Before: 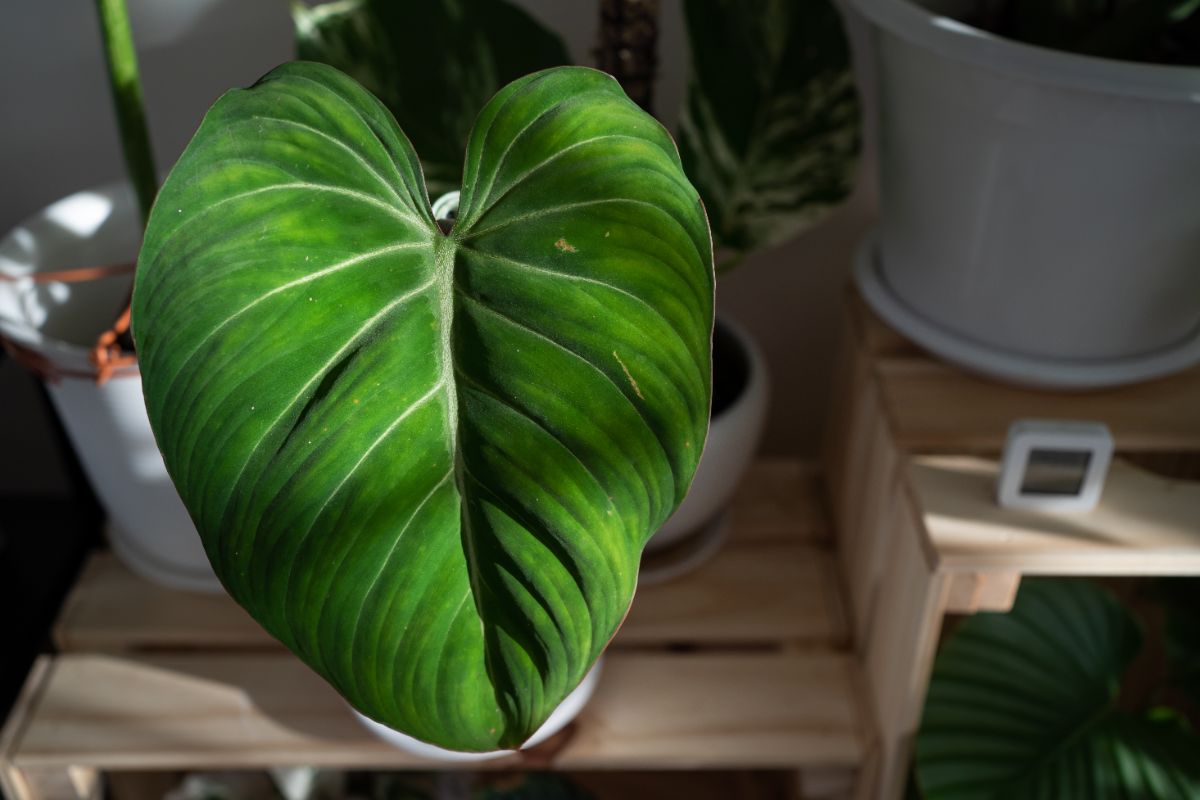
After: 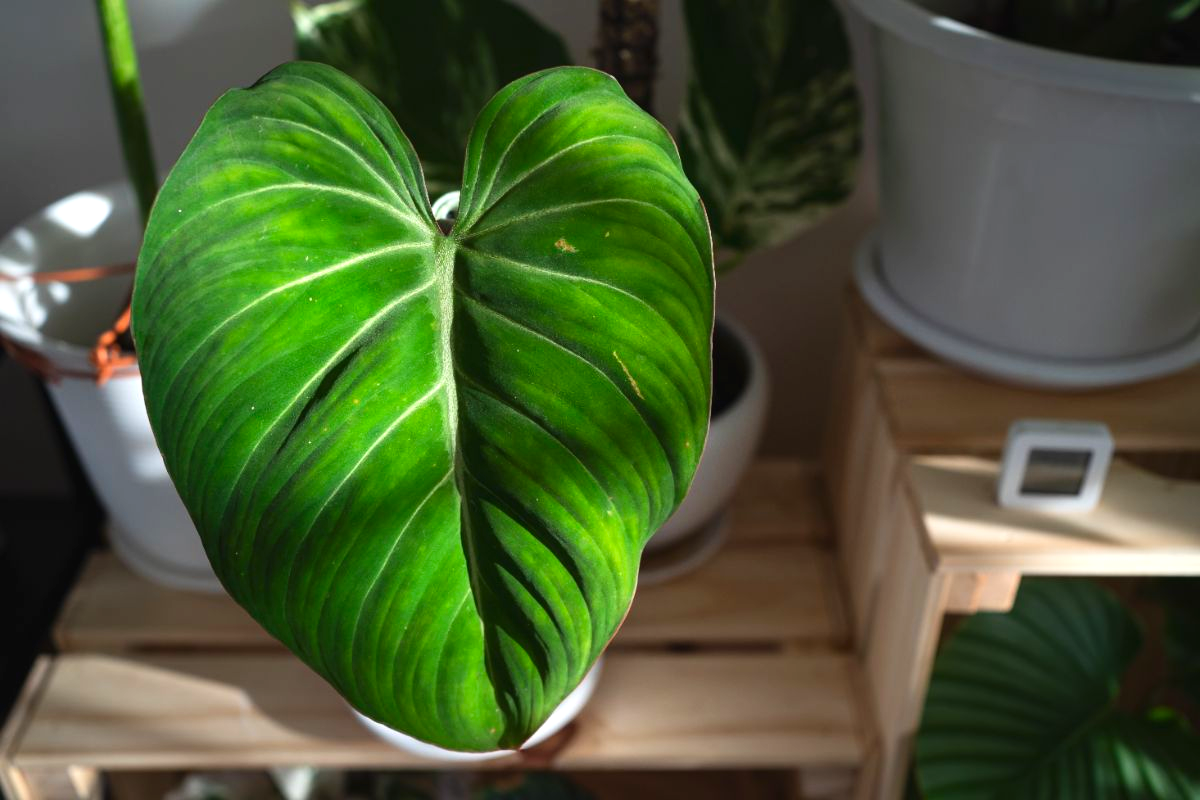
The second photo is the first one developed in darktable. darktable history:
white balance: emerald 1
exposure: black level correction -0.002, exposure 0.54 EV, compensate highlight preservation false
contrast brightness saturation: contrast 0.08, saturation 0.2
